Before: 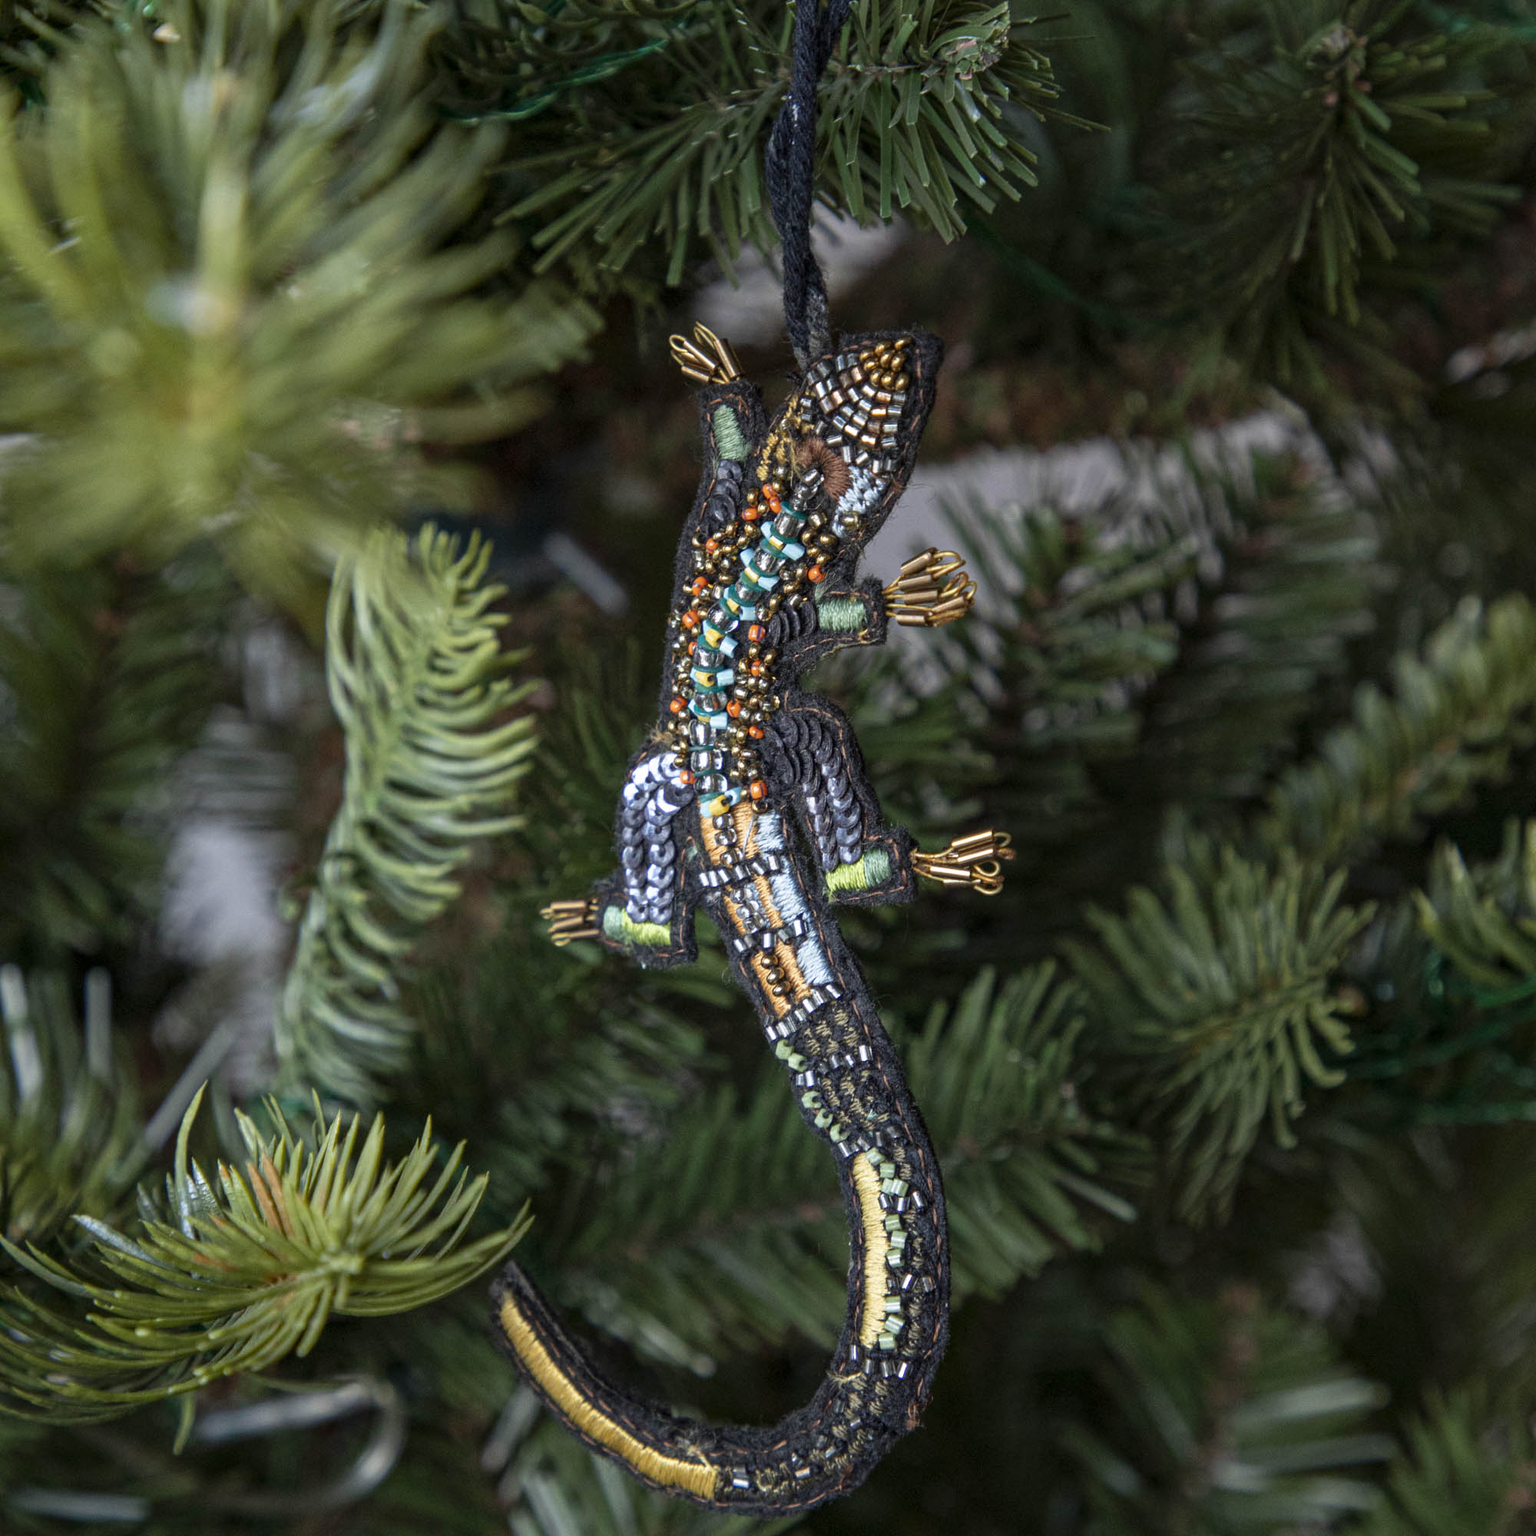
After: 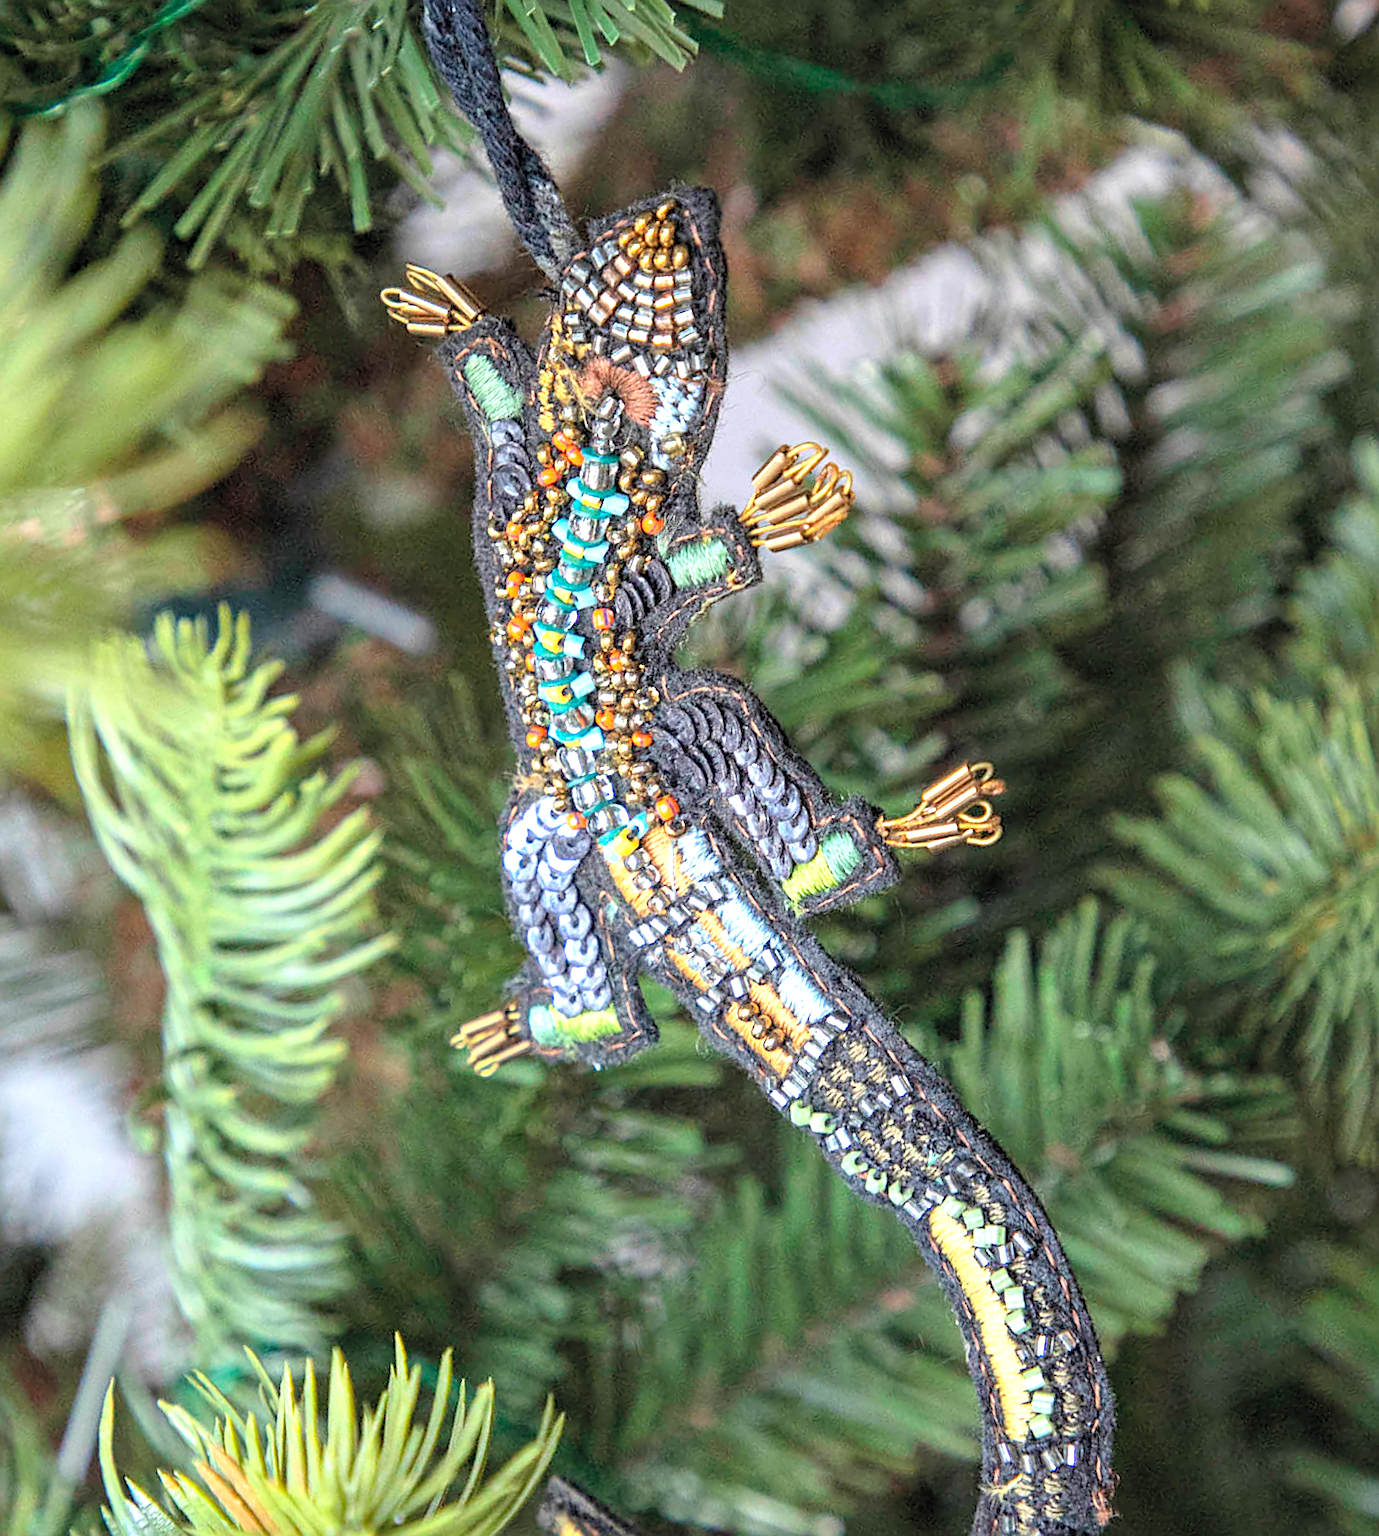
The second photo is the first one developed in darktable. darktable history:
contrast brightness saturation: contrast 0.097, brightness 0.305, saturation 0.143
crop and rotate: angle 18.03°, left 6.938%, right 4.319%, bottom 1.147%
exposure: exposure 1.138 EV
sharpen: on, module defaults
